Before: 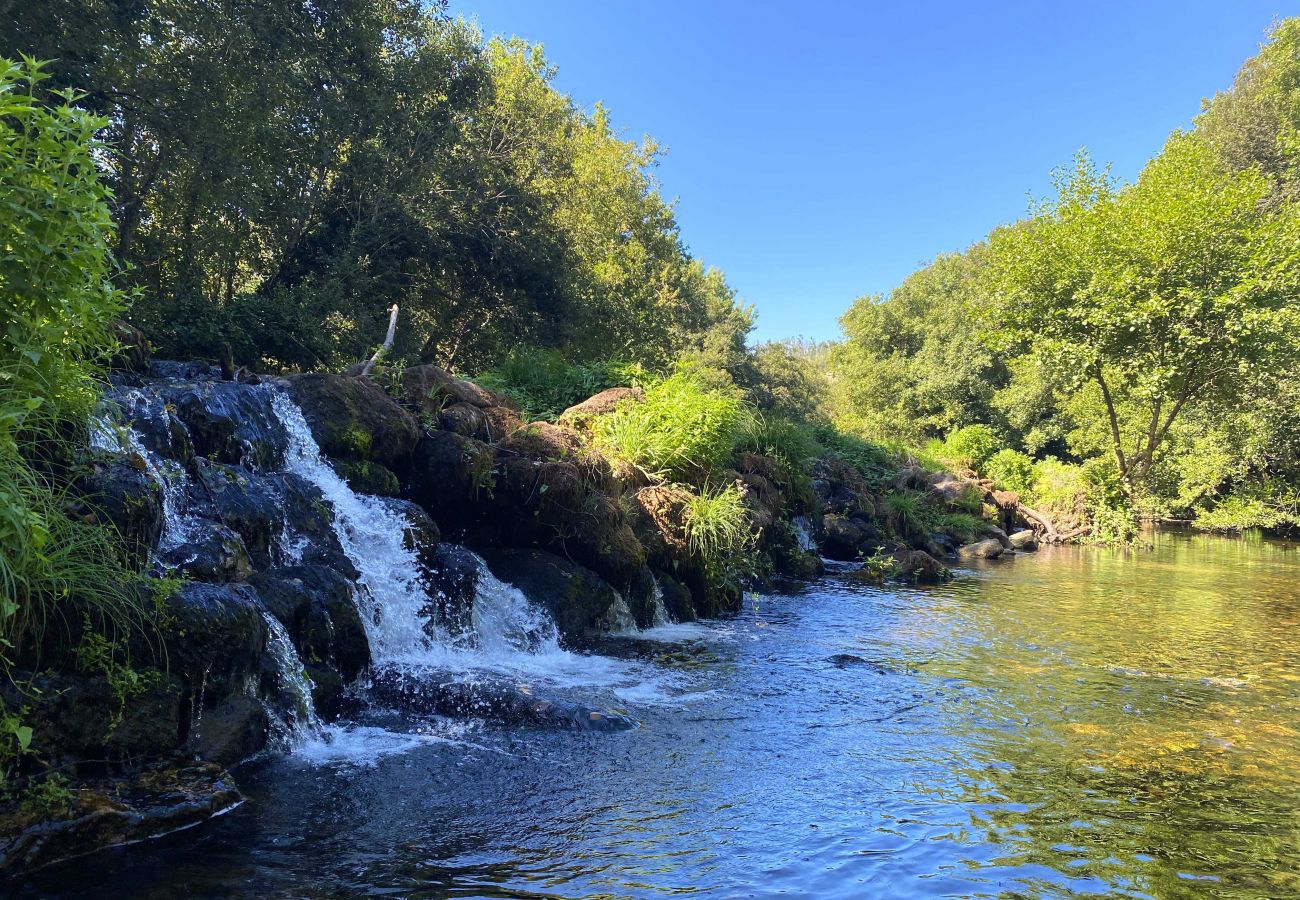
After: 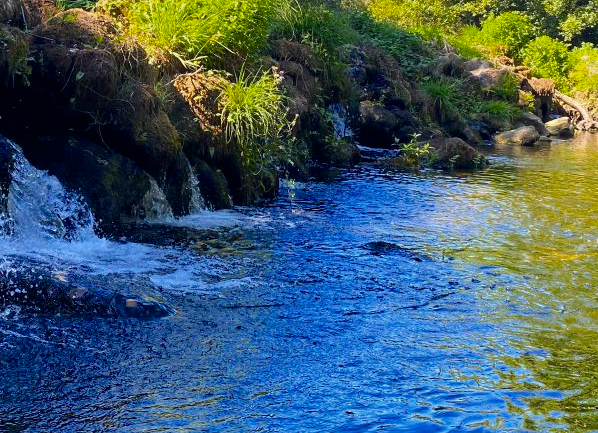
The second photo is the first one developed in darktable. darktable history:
color balance rgb: perceptual saturation grading › global saturation 25.182%, saturation formula JzAzBz (2021)
crop: left 35.76%, top 45.905%, right 18.222%, bottom 5.938%
